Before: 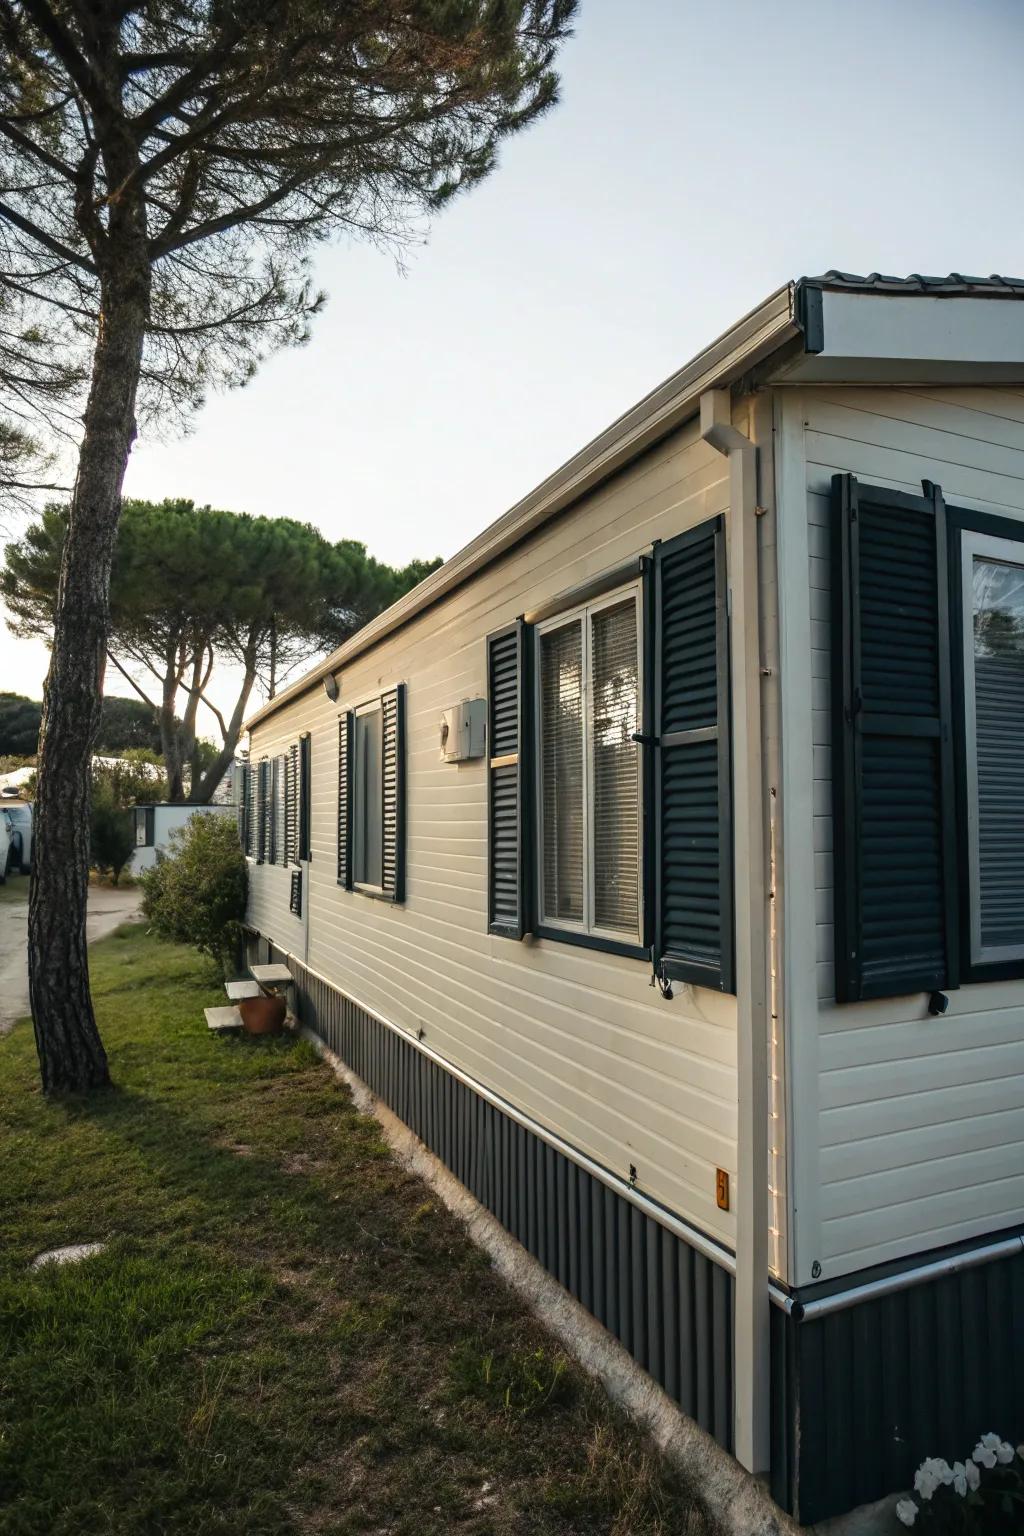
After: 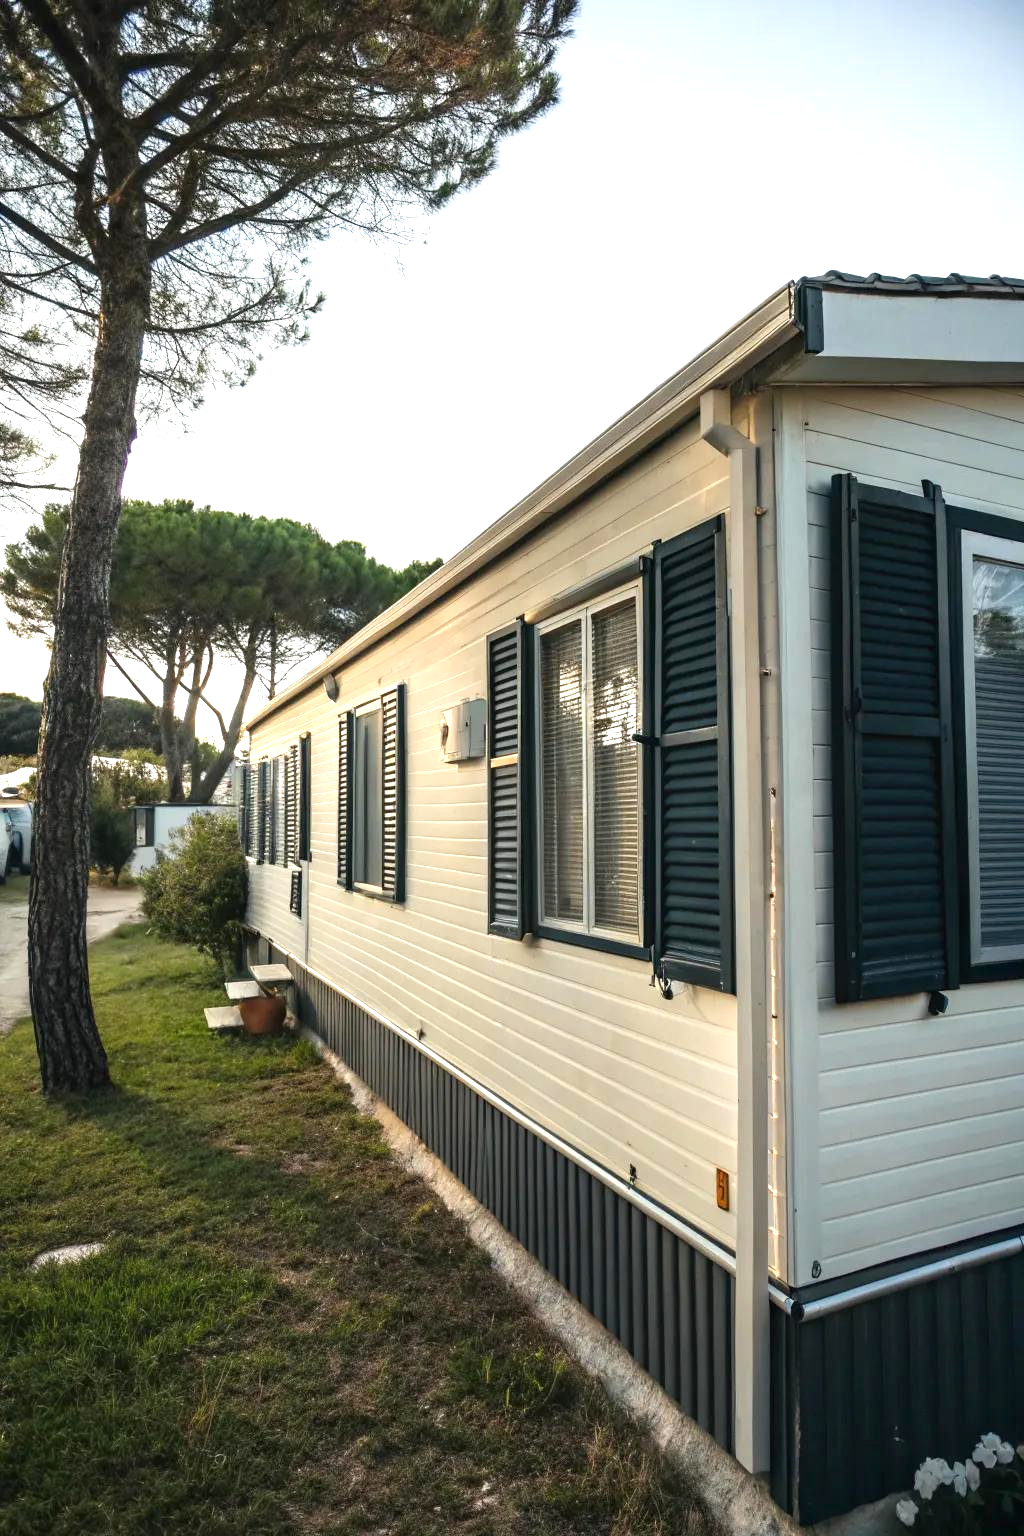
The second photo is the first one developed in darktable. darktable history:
exposure: exposure 0.723 EV, compensate exposure bias true, compensate highlight preservation false
